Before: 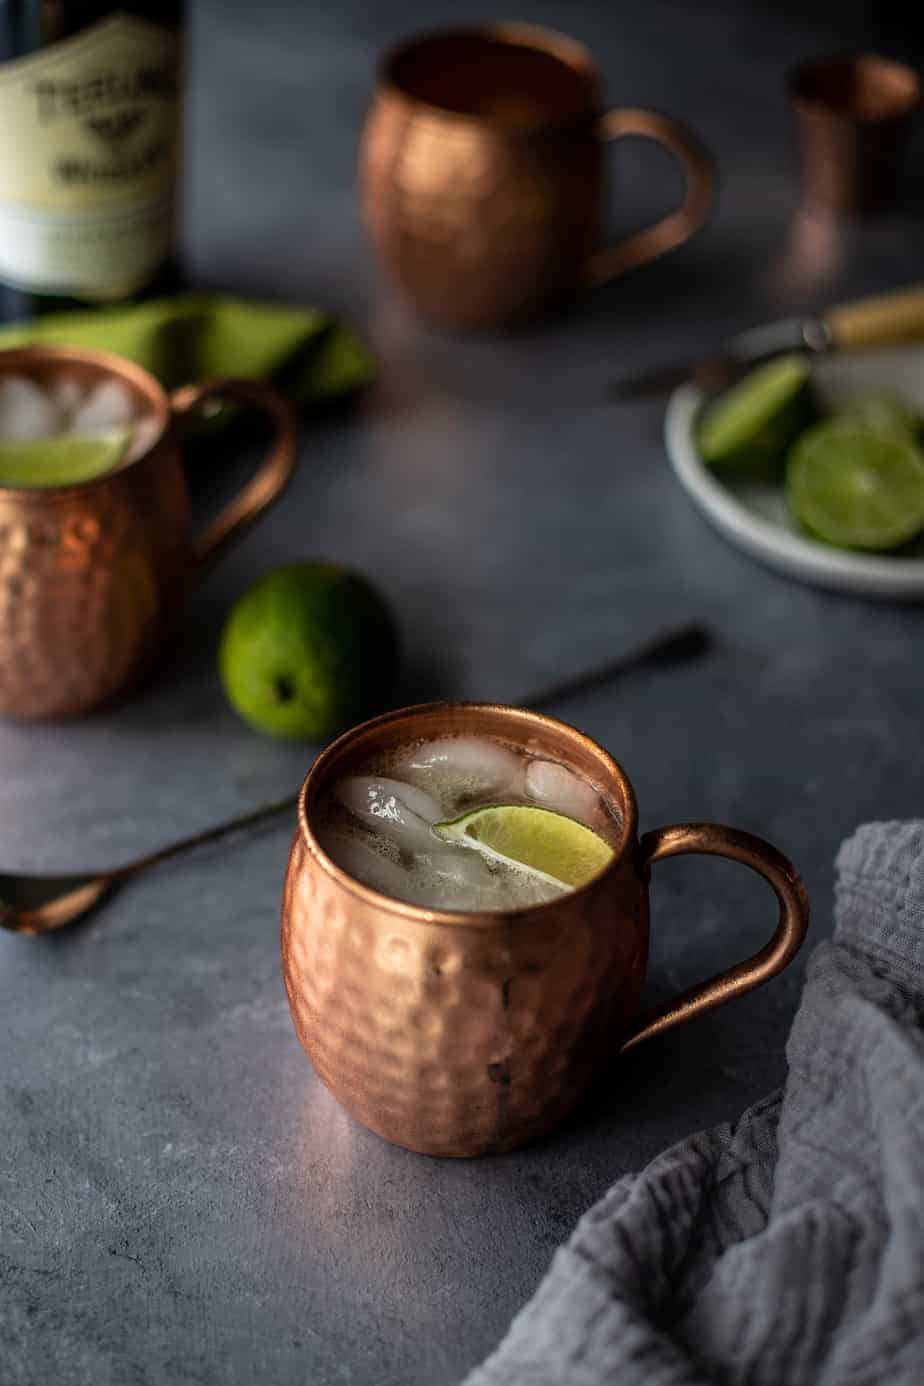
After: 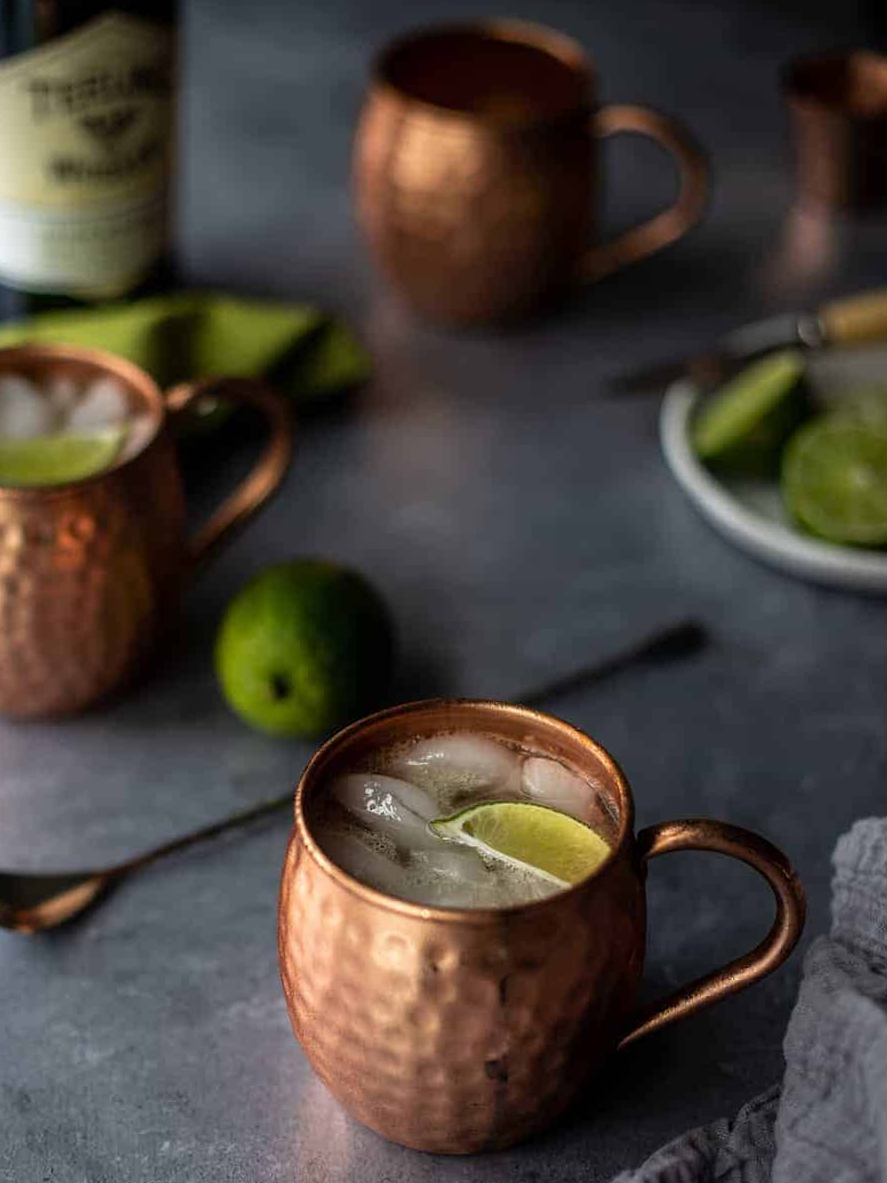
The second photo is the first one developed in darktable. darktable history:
color balance: on, module defaults
crop and rotate: angle 0.2°, left 0.275%, right 3.127%, bottom 14.18%
exposure: compensate highlight preservation false
